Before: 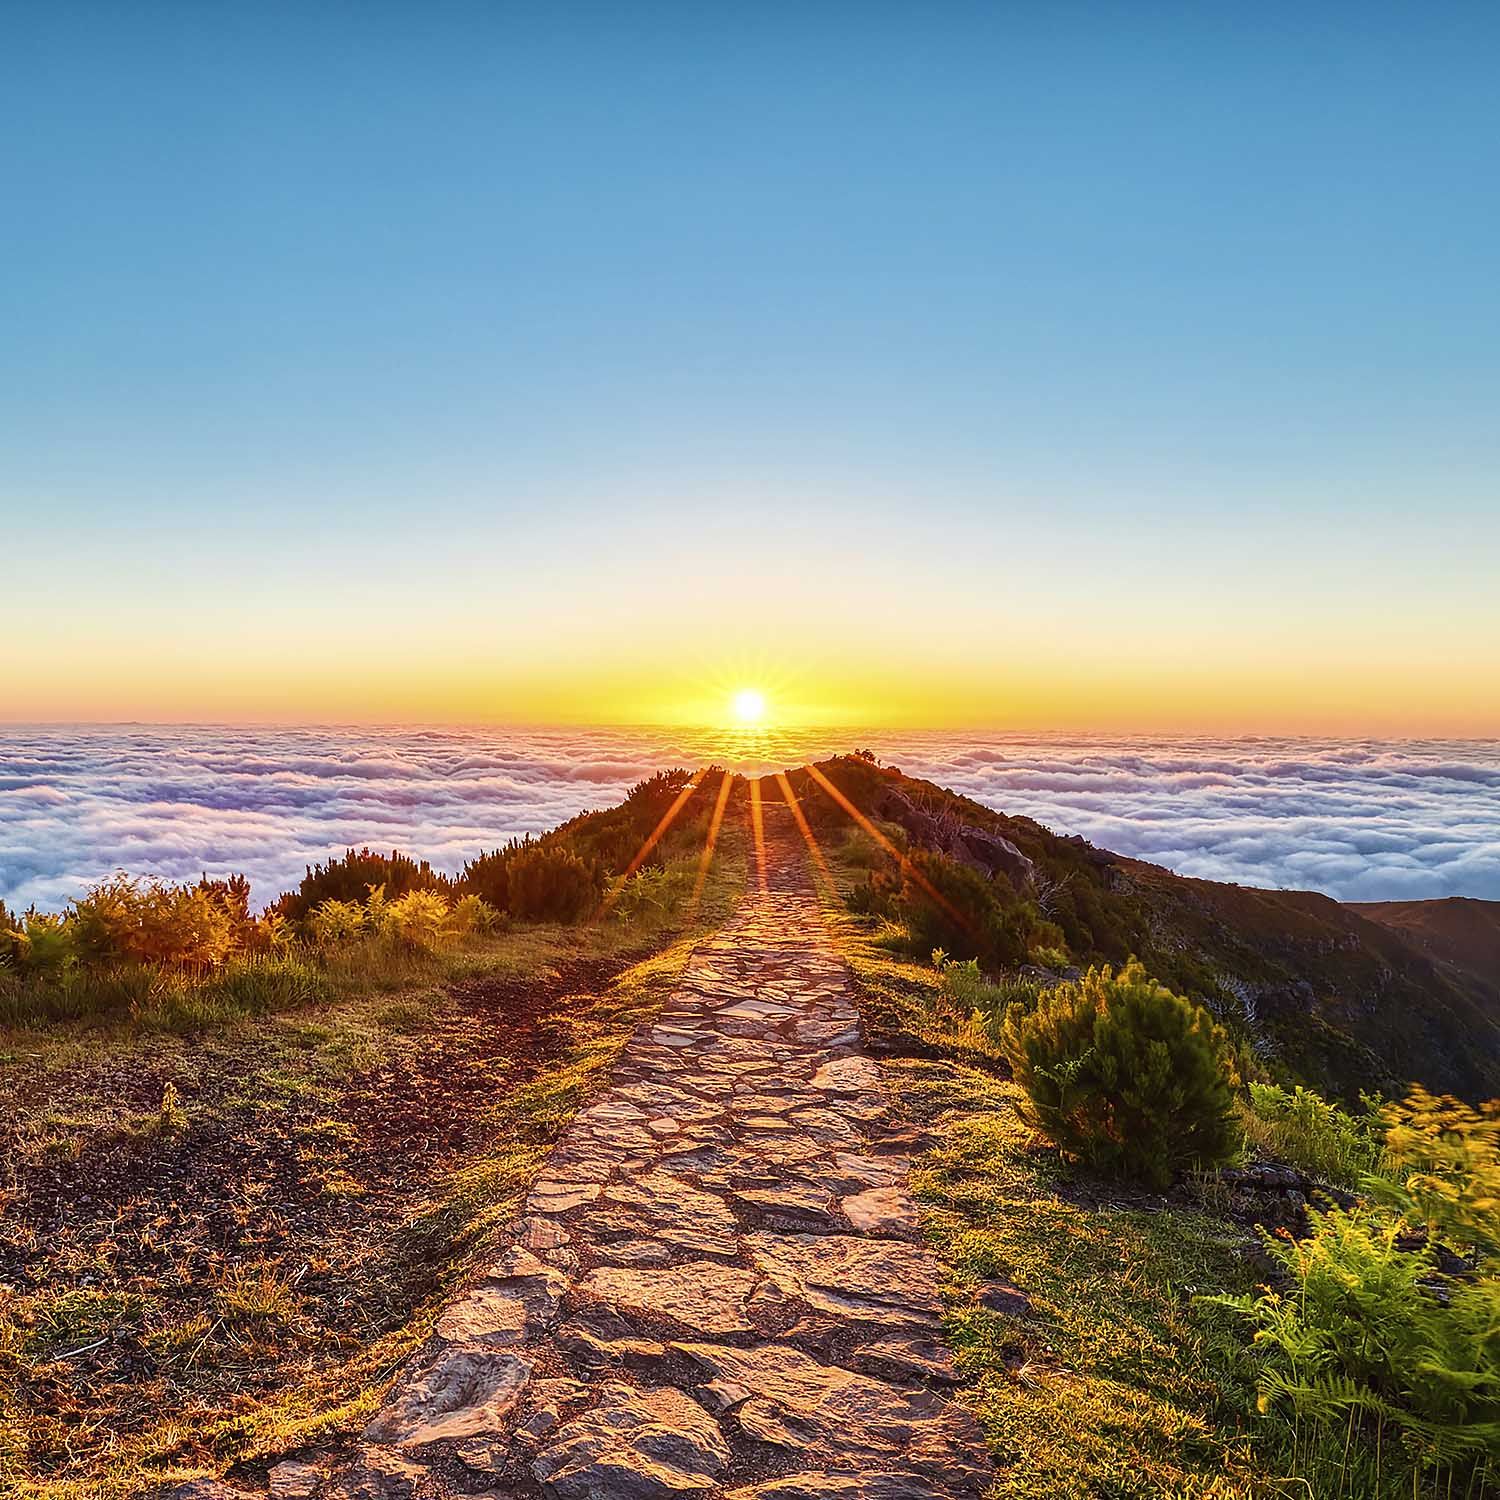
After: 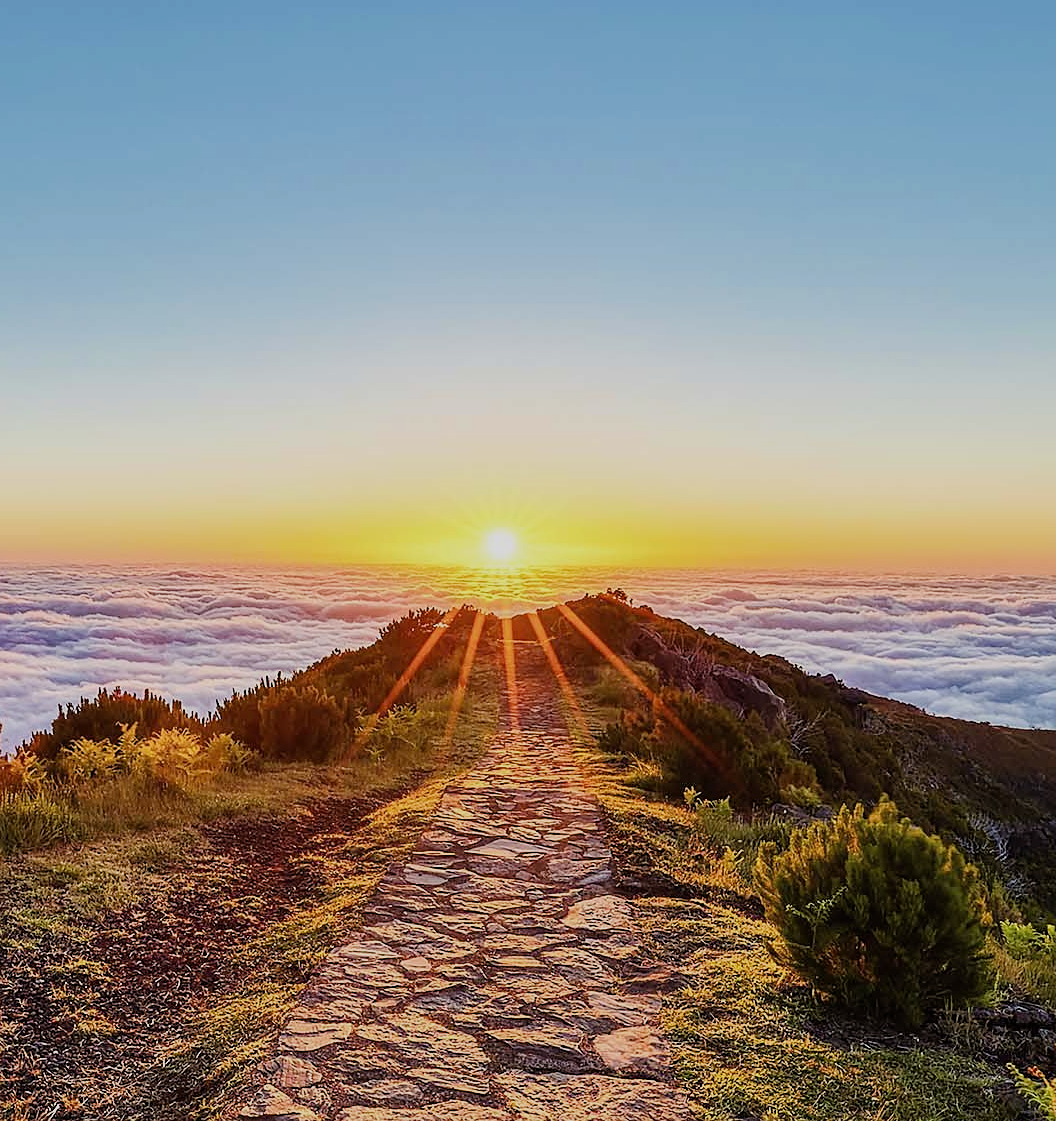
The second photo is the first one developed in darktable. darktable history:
filmic rgb: black relative exposure -8.02 EV, white relative exposure 4.01 EV, hardness 4.15, contrast 0.924
crop and rotate: left 16.587%, top 10.757%, right 12.965%, bottom 14.489%
sharpen: amount 0.216
